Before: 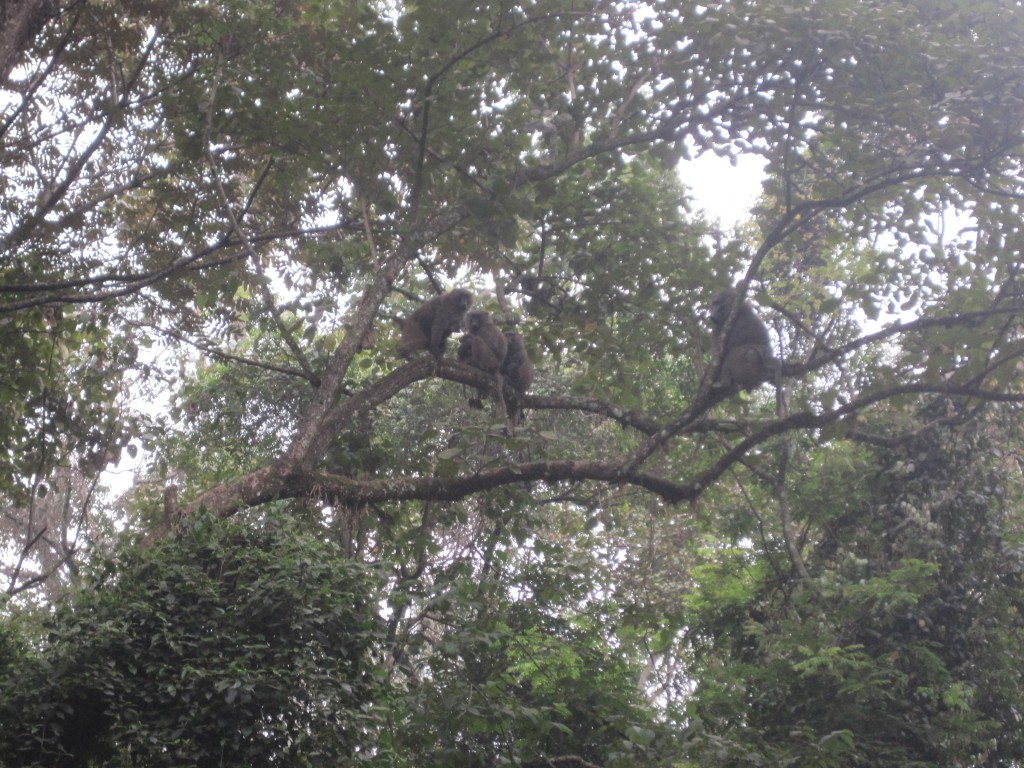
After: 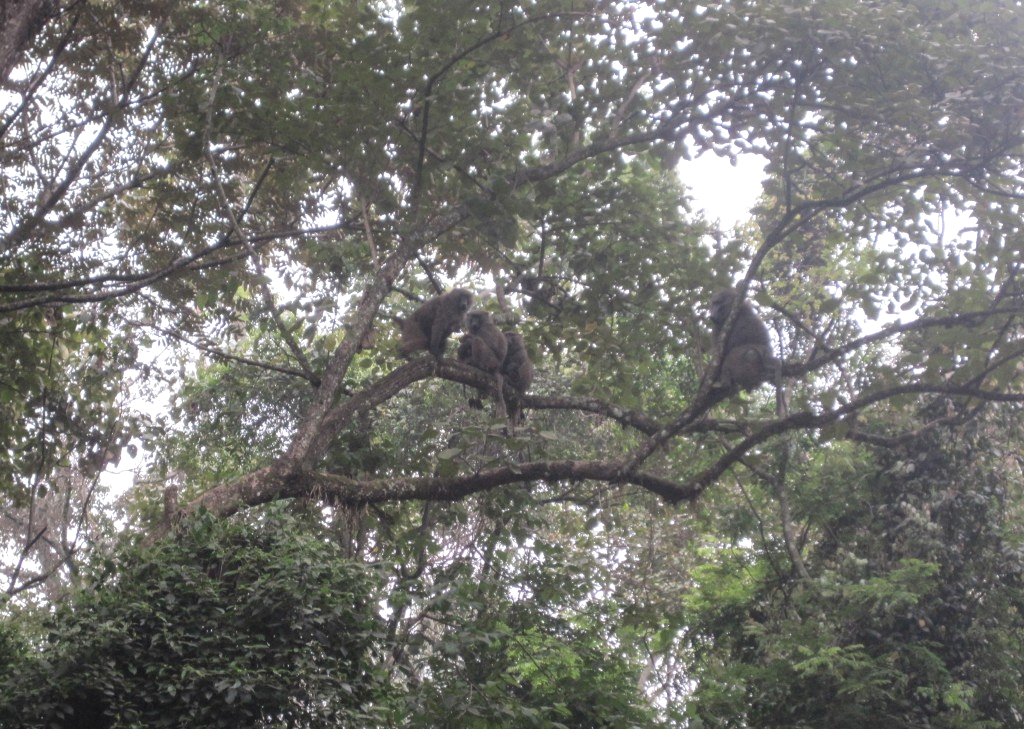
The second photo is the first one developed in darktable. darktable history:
local contrast: on, module defaults
crop and rotate: top 0.007%, bottom 5.039%
